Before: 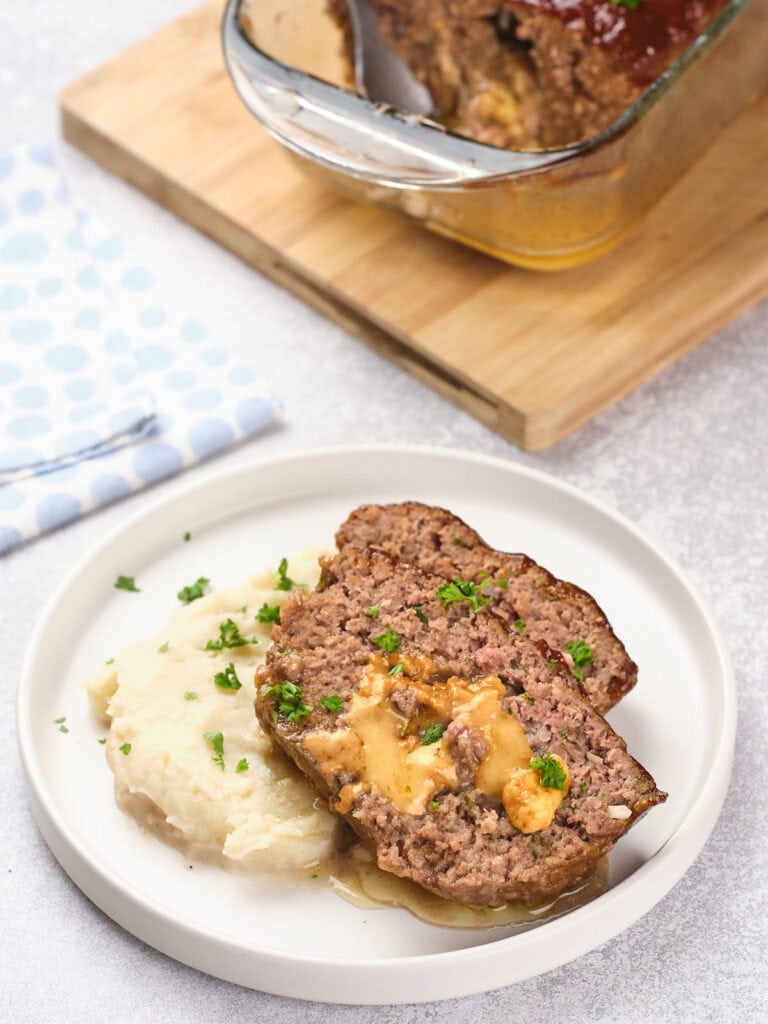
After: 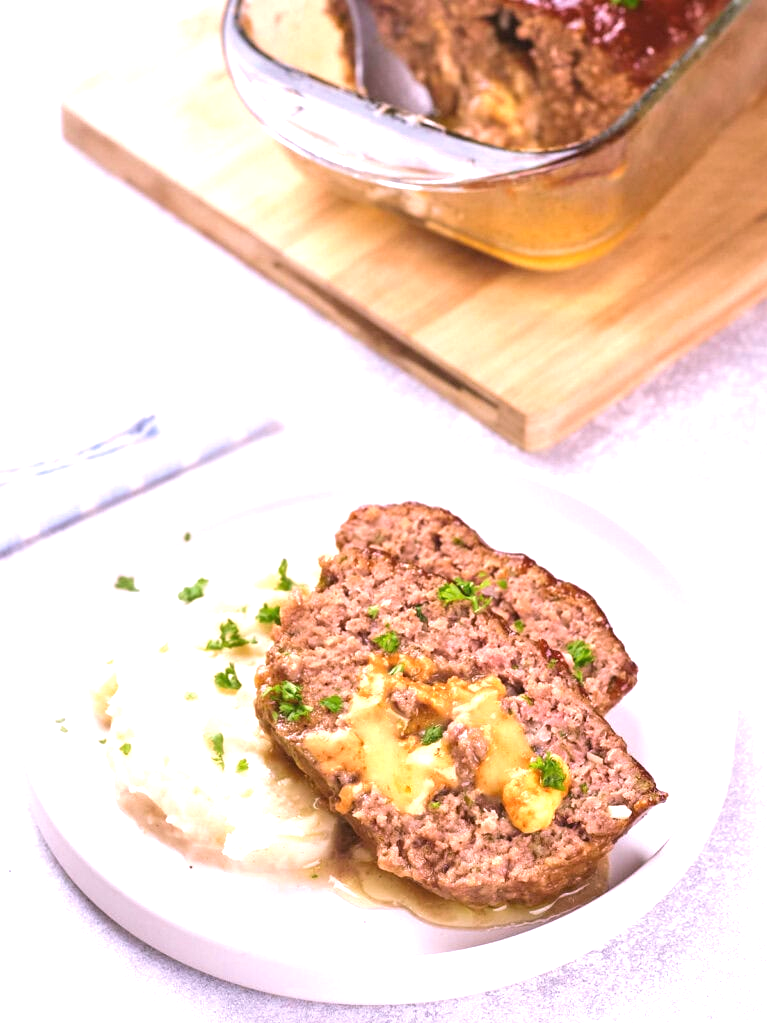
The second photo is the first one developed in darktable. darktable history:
exposure: black level correction 0, exposure 0.7 EV, compensate exposure bias true, compensate highlight preservation false
white balance: red 1.066, blue 1.119
crop and rotate: left 0.126%
velvia: strength 15%
